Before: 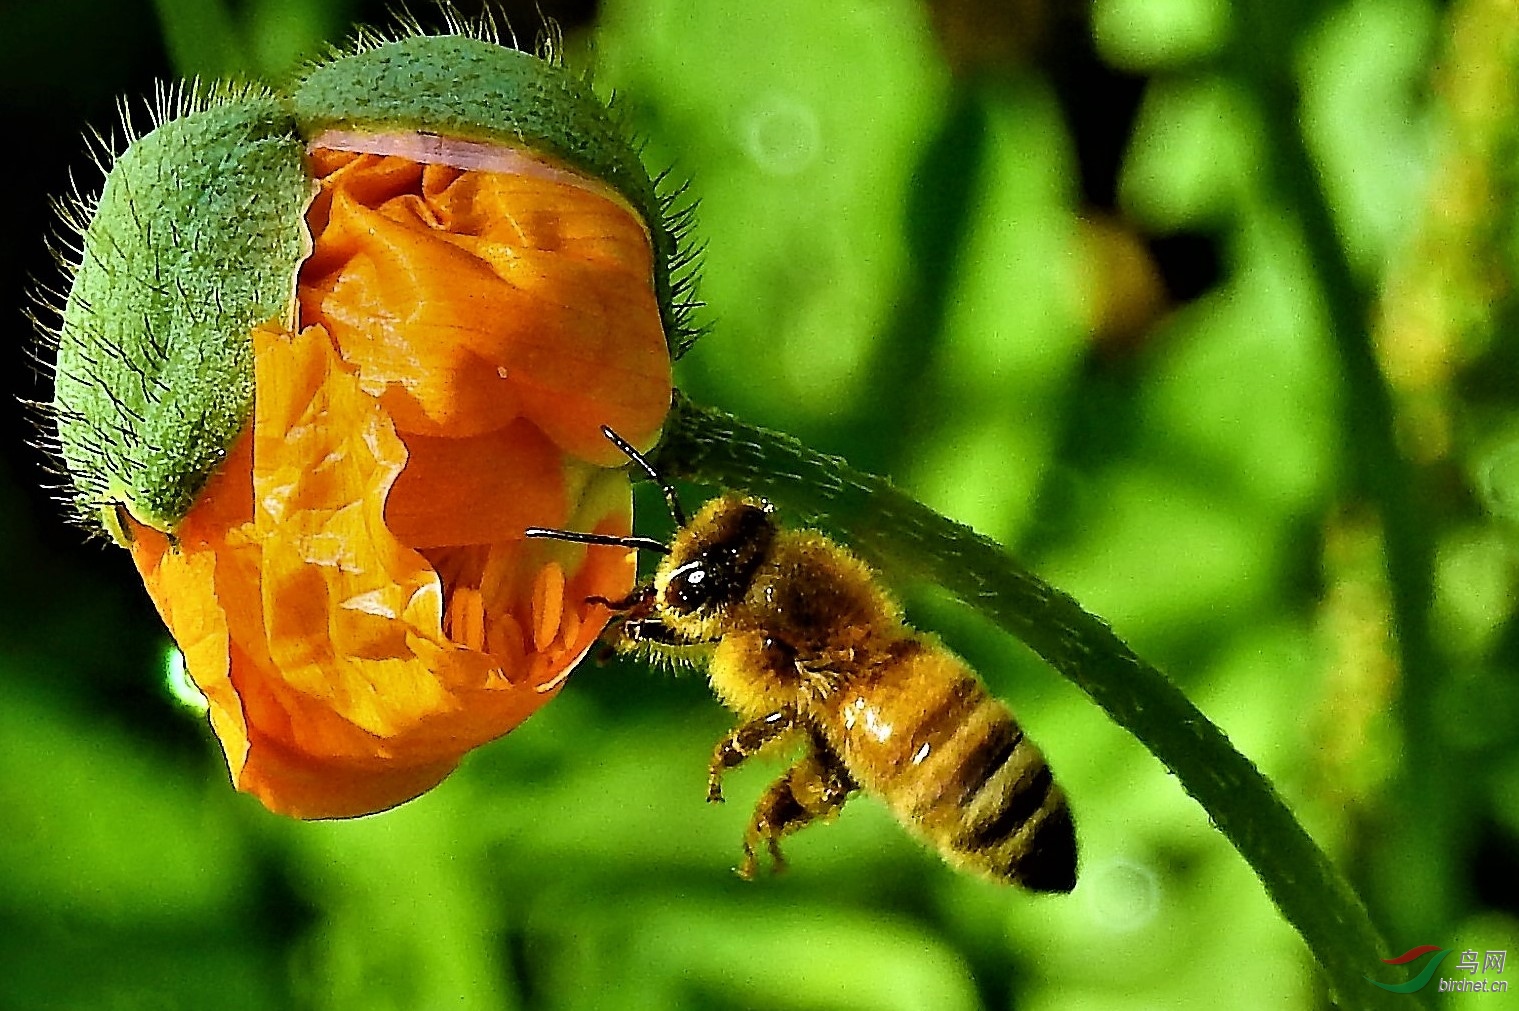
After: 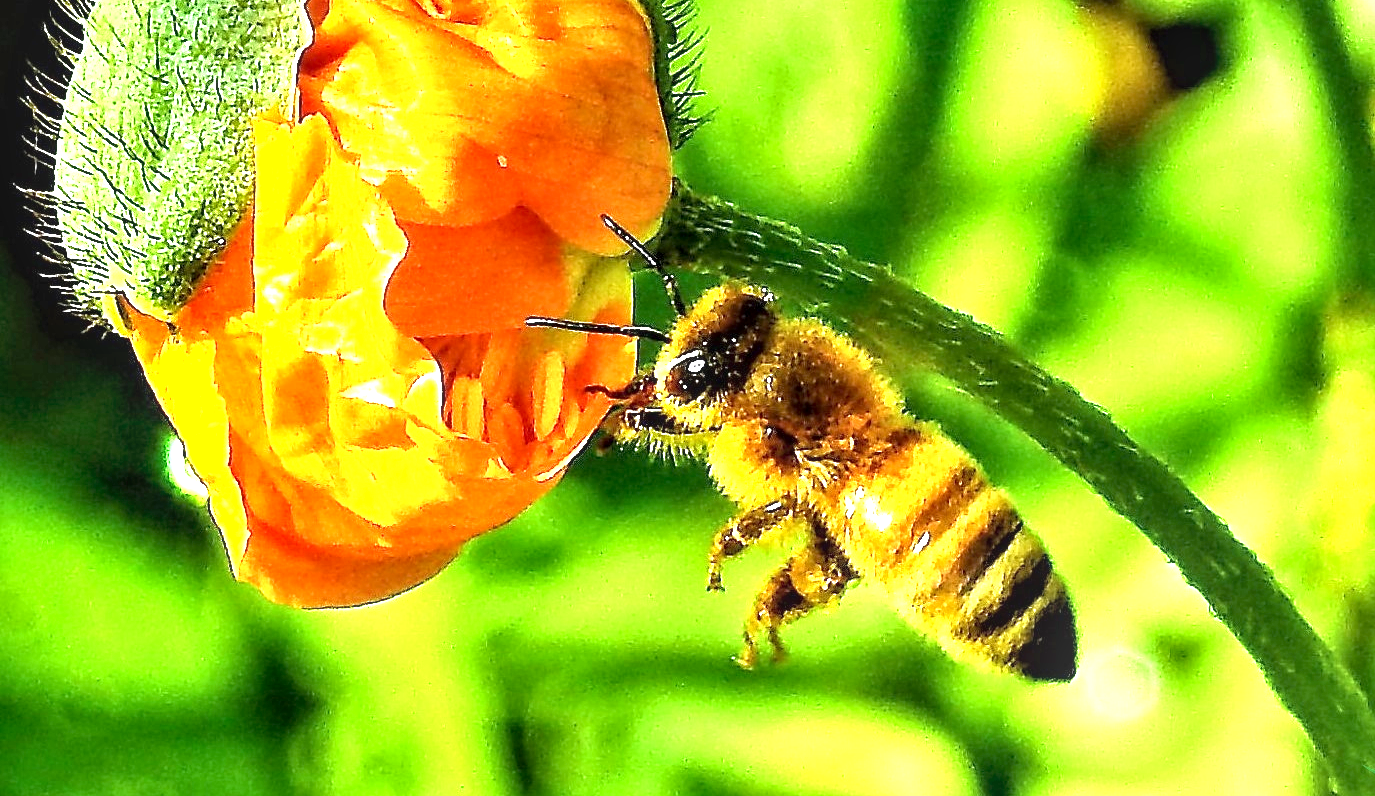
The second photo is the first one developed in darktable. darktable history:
exposure: black level correction 0.001, exposure 1.735 EV, compensate highlight preservation false
local contrast: on, module defaults
crop: top 20.916%, right 9.437%, bottom 0.316%
